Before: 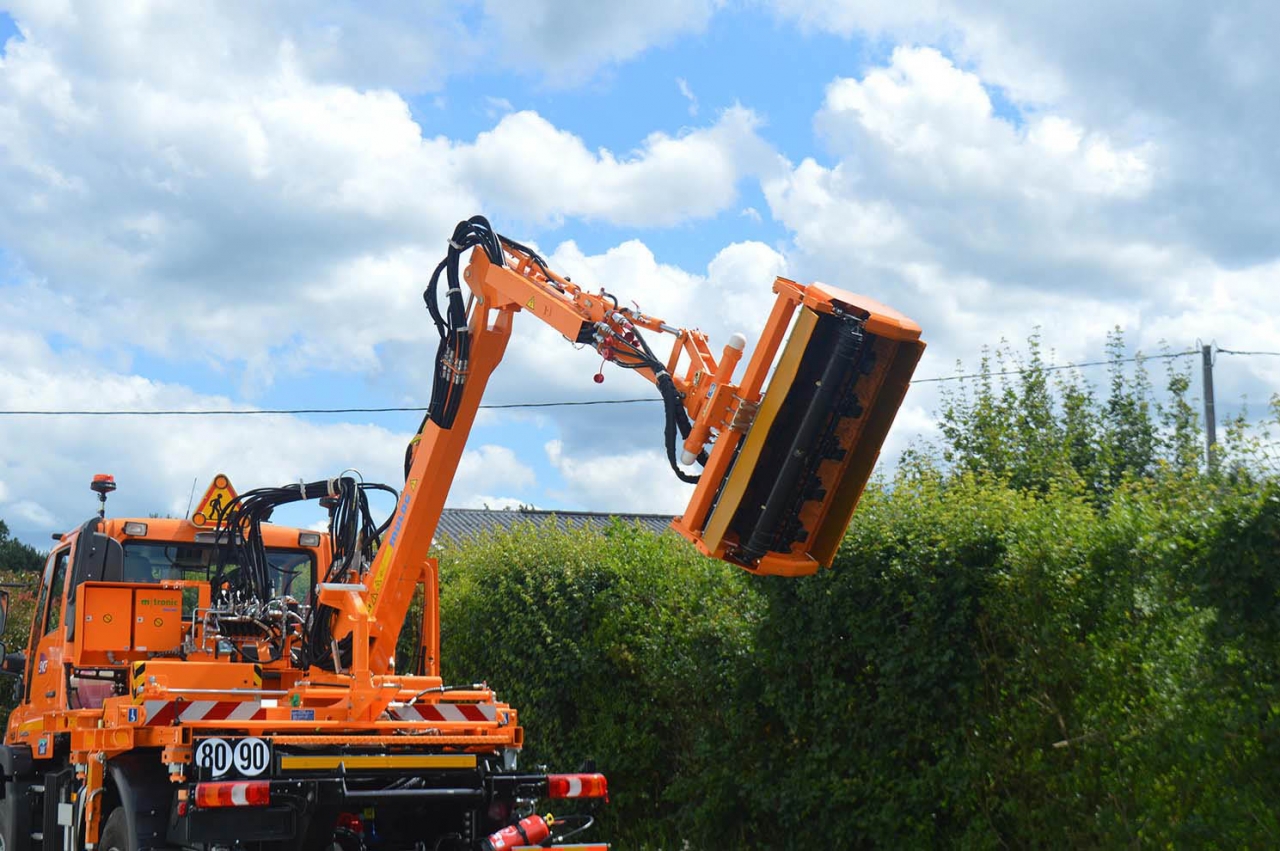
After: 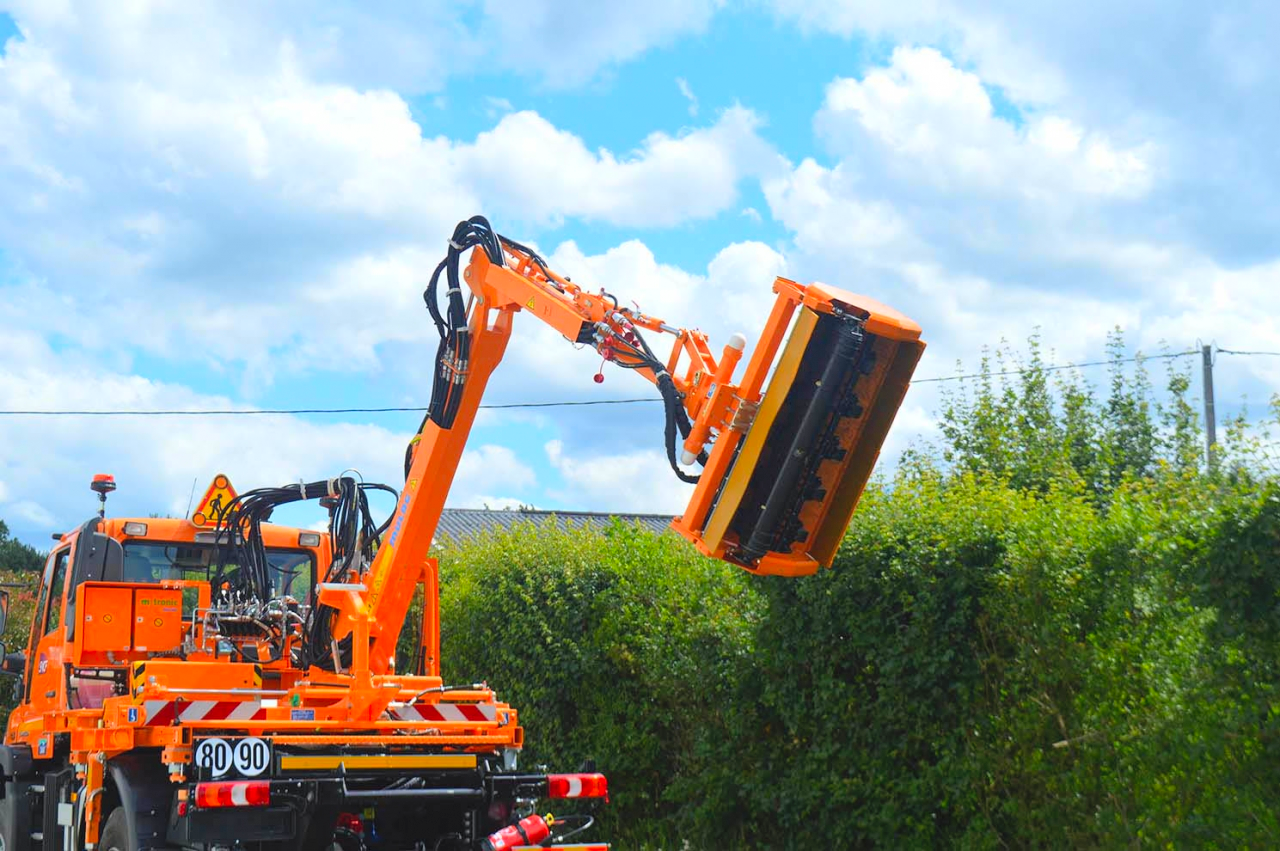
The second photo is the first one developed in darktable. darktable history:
contrast brightness saturation: contrast 0.067, brightness 0.17, saturation 0.396
